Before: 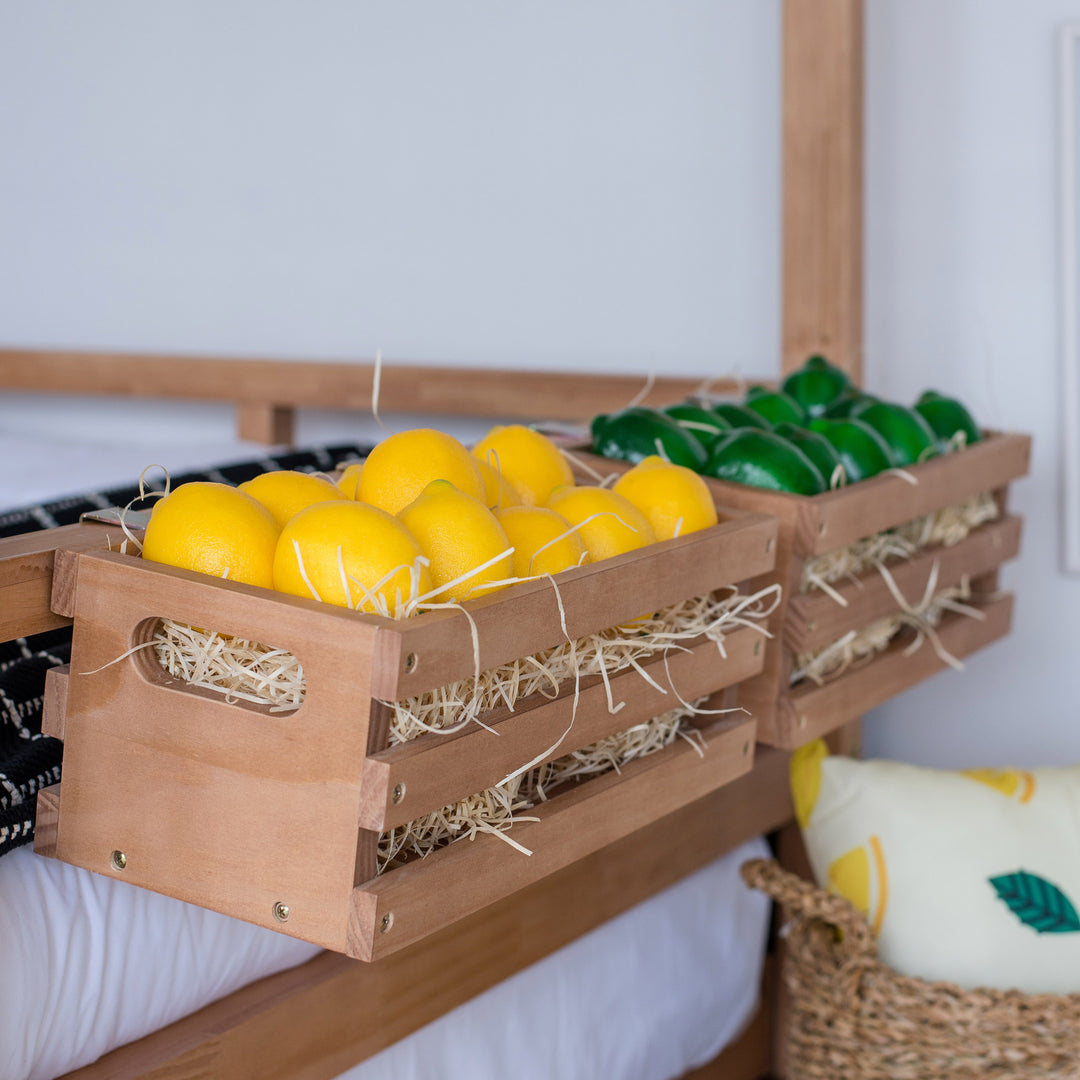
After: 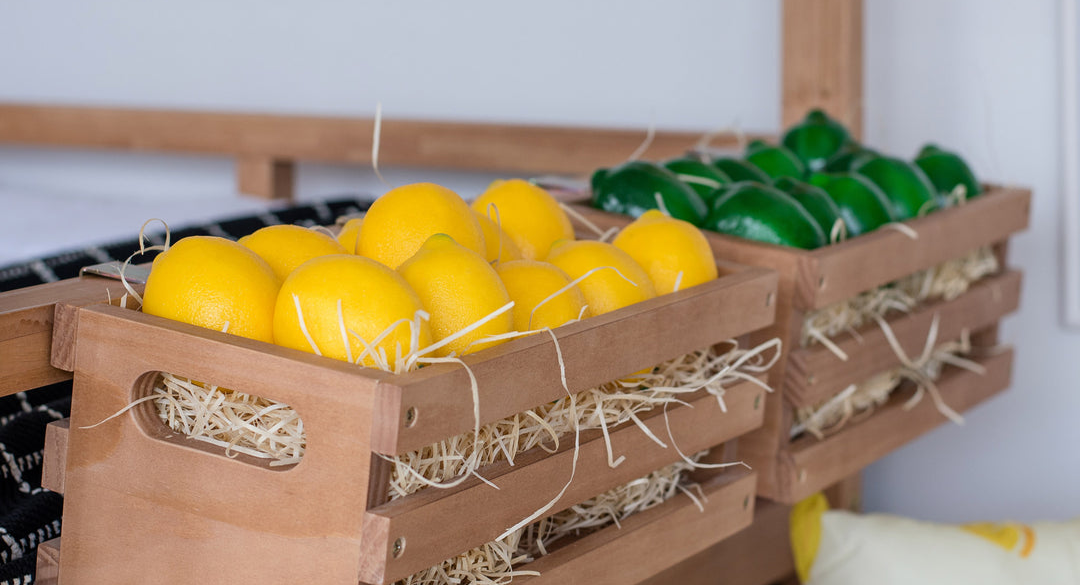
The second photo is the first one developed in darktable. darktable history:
crop and rotate: top 22.889%, bottom 22.88%
